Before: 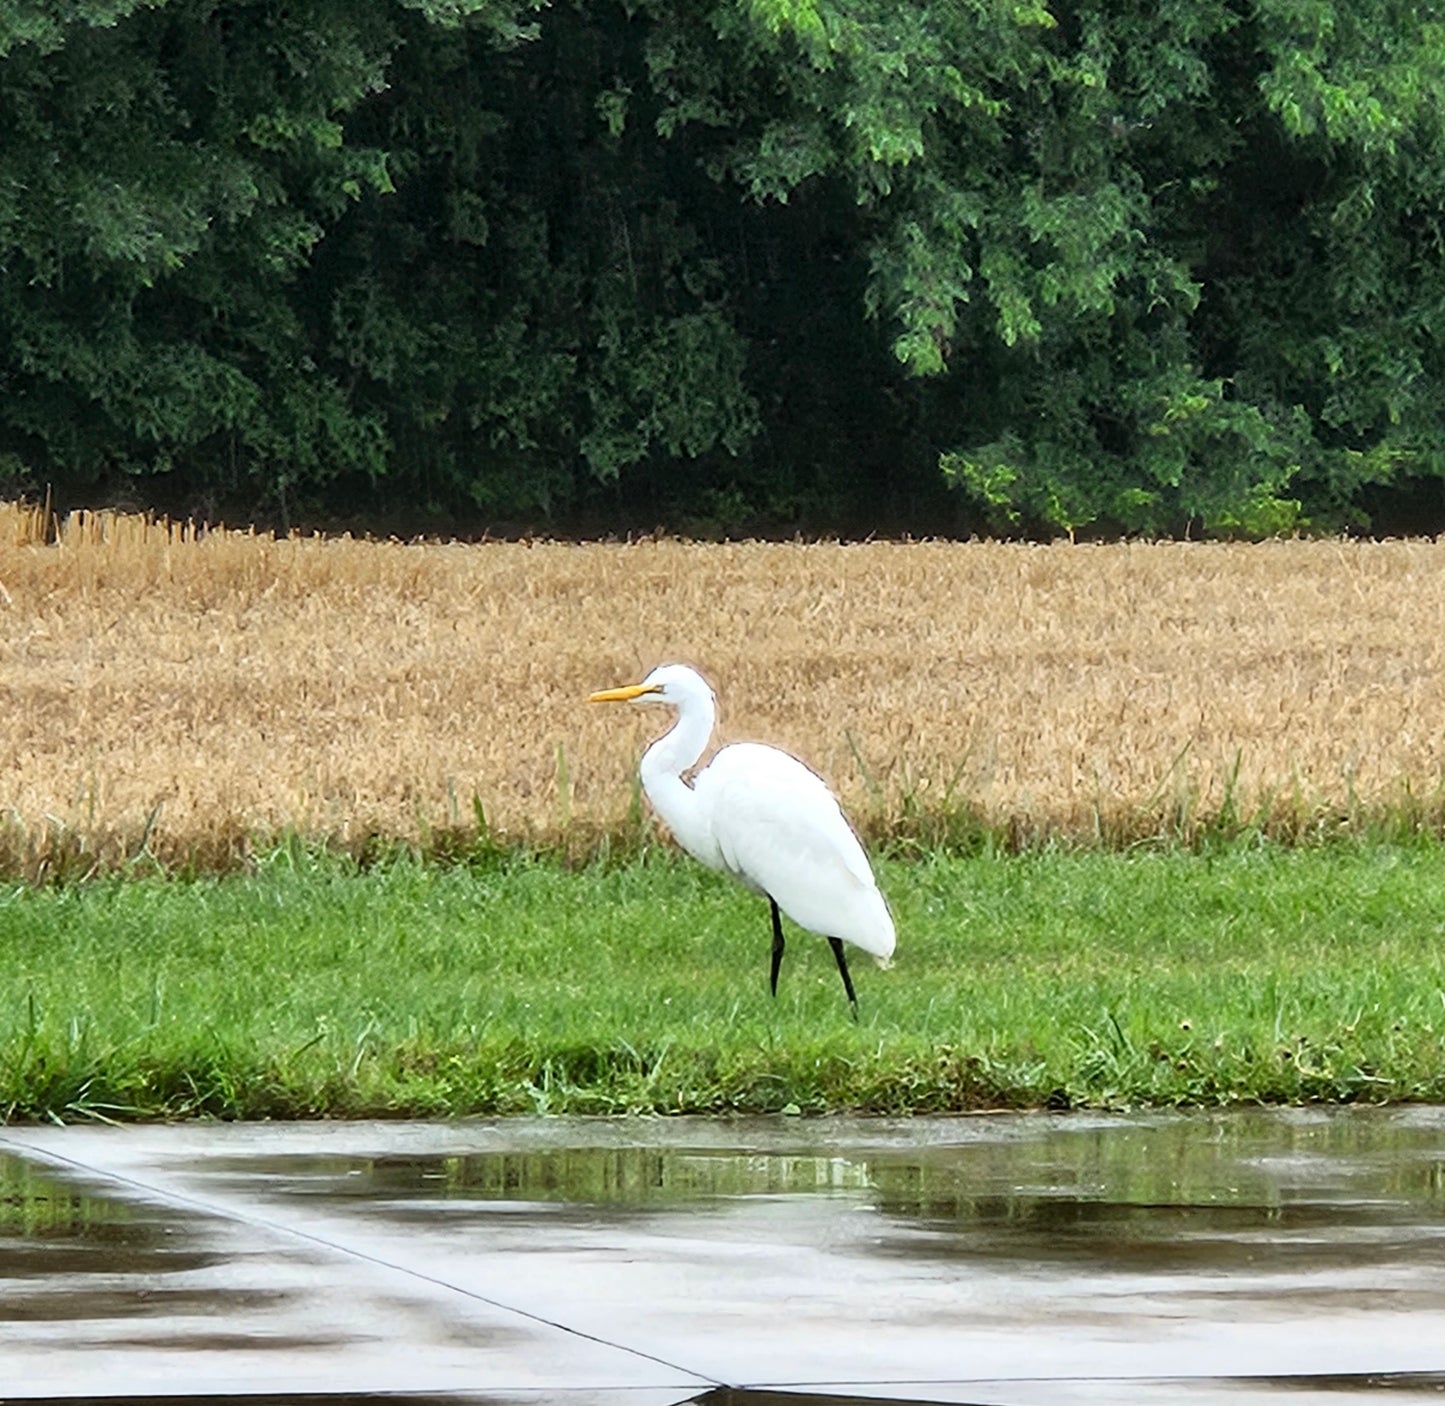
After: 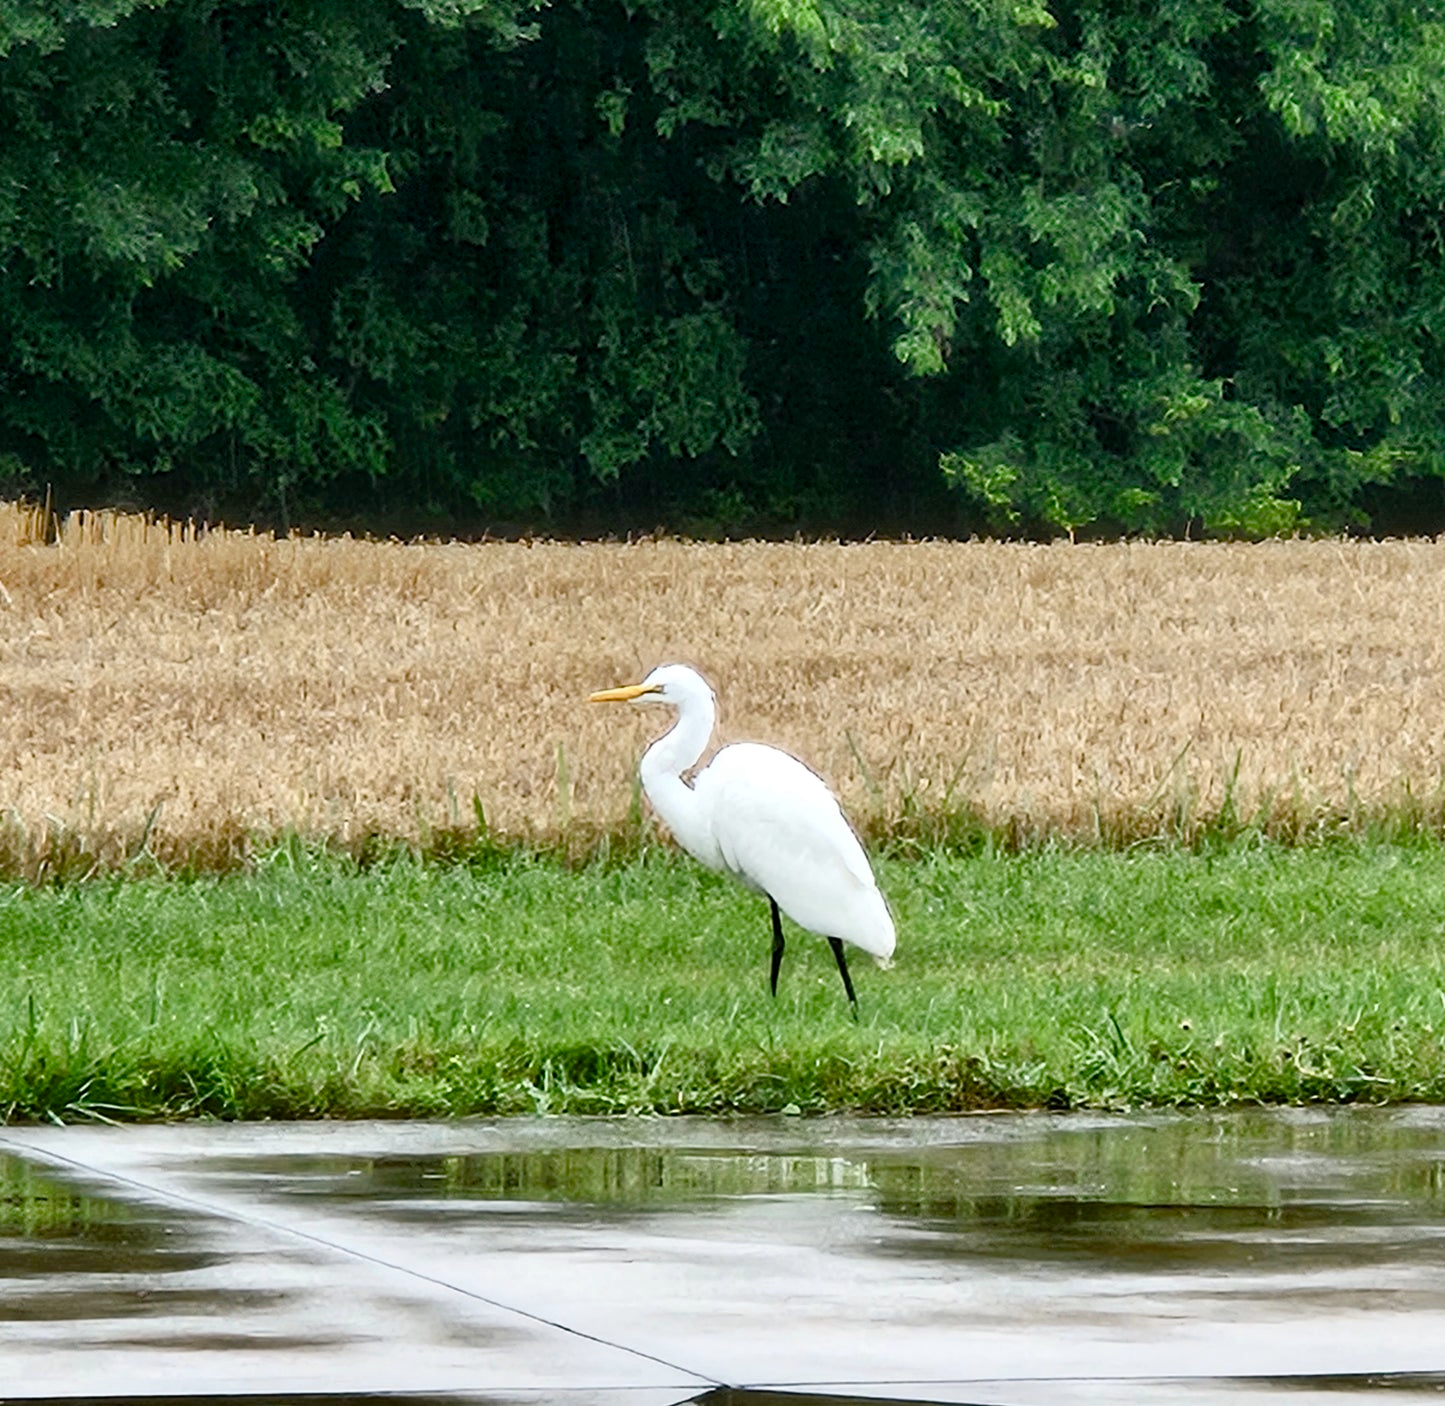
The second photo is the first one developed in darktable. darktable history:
exposure: black level correction 0.001, exposure 0.015 EV, compensate exposure bias true, compensate highlight preservation false
color balance rgb: shadows lift › luminance -7.651%, shadows lift › chroma 2.1%, shadows lift › hue 168.16°, perceptual saturation grading › global saturation 25.164%, perceptual saturation grading › highlights -50.485%, perceptual saturation grading › shadows 30.174%
